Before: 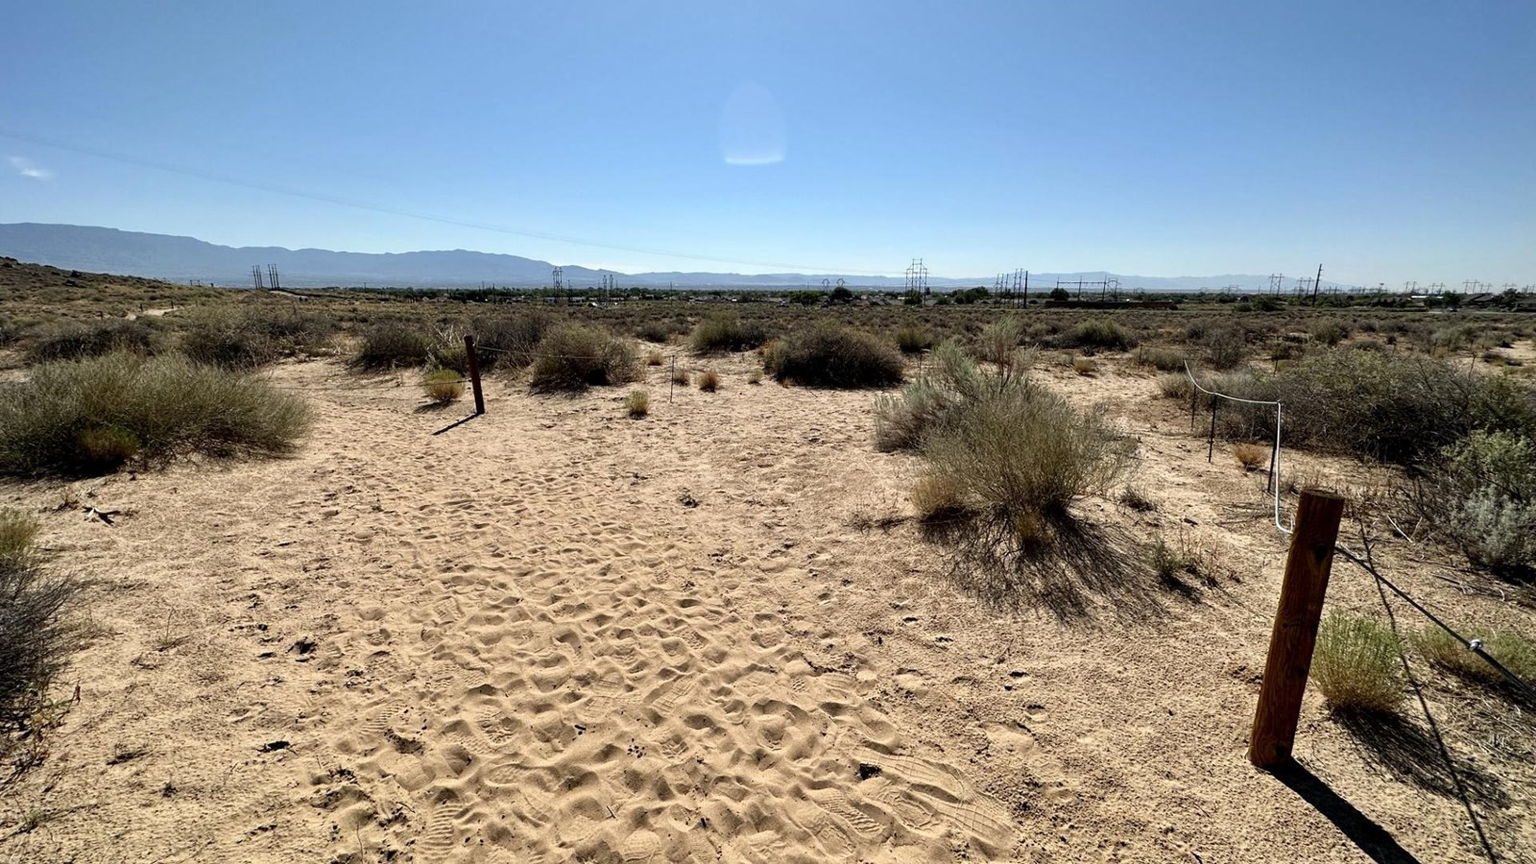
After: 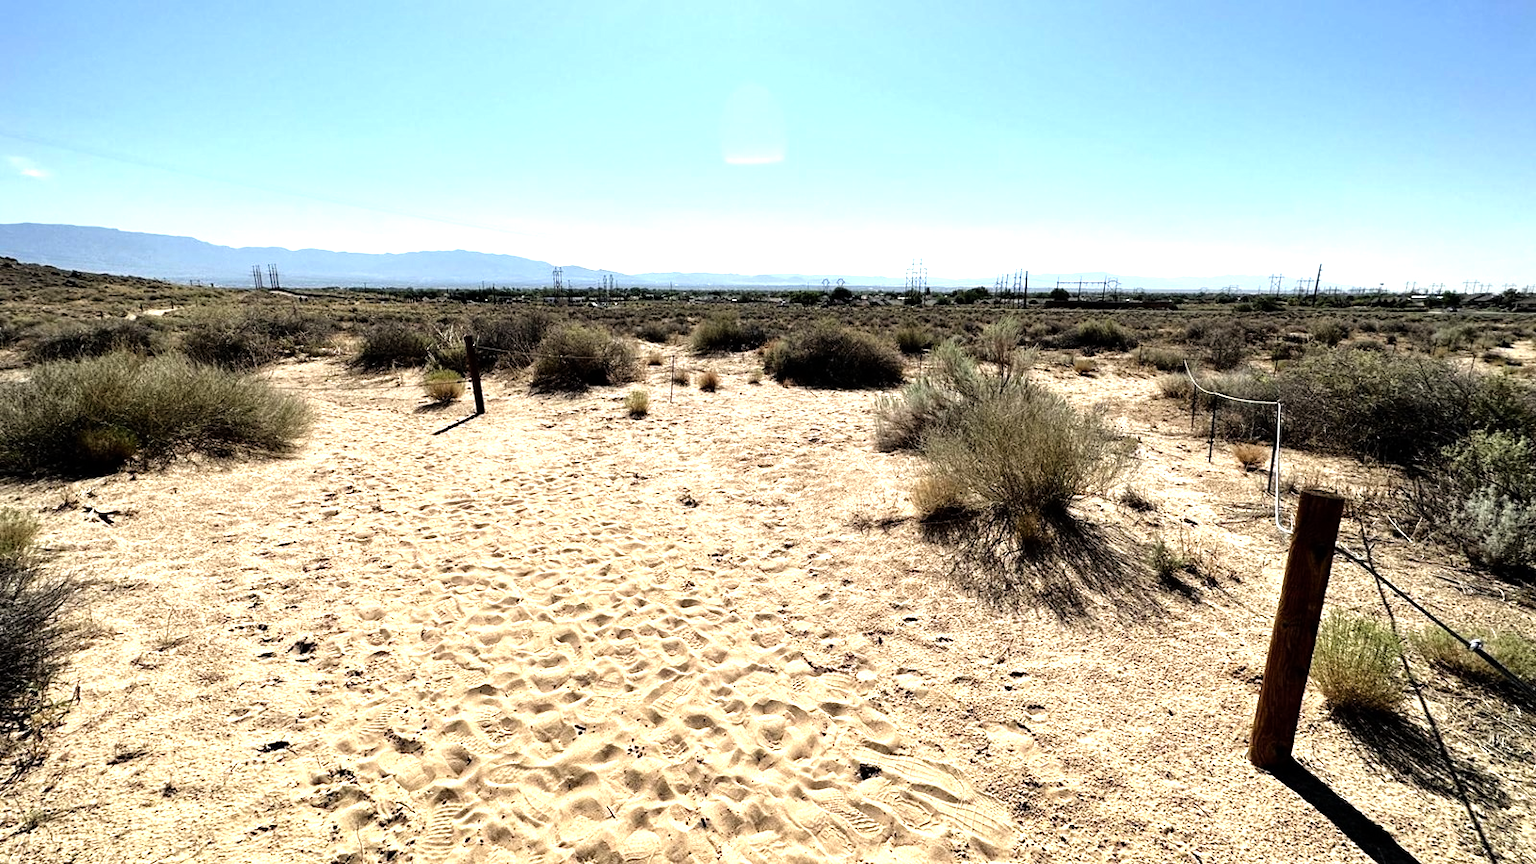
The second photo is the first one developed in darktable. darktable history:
tone equalizer: -8 EV -1.09 EV, -7 EV -1.05 EV, -6 EV -0.872 EV, -5 EV -0.579 EV, -3 EV 0.58 EV, -2 EV 0.845 EV, -1 EV 0.99 EV, +0 EV 1.07 EV
